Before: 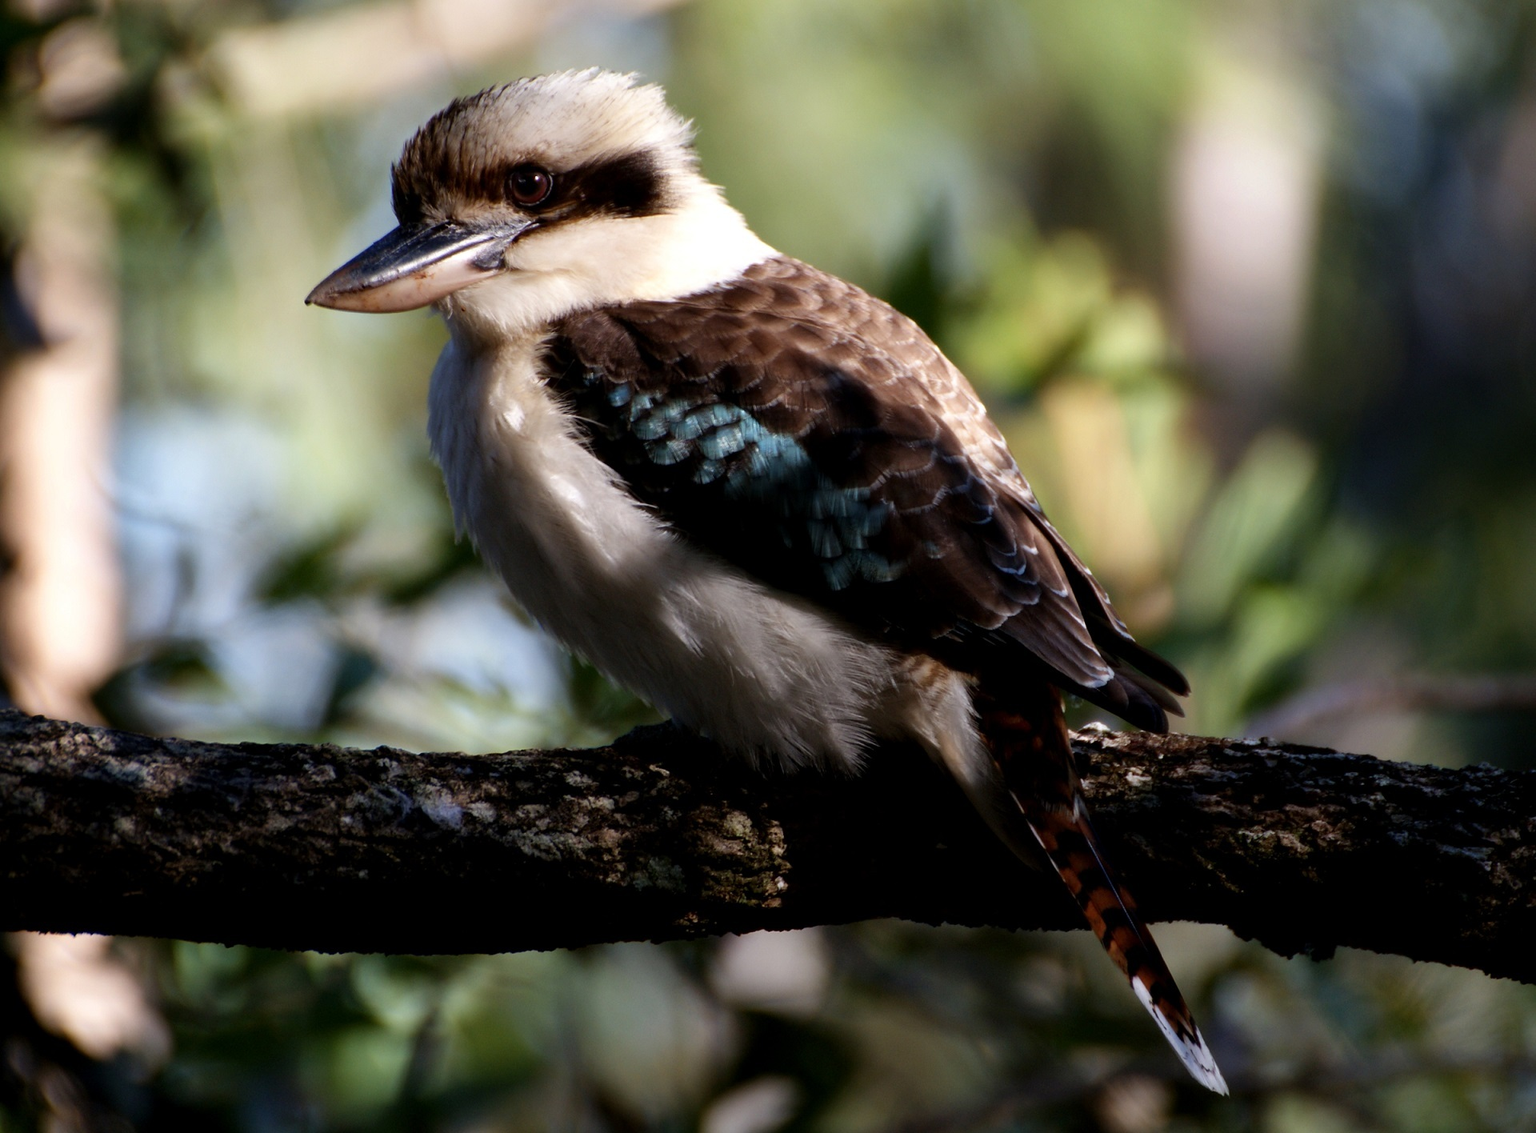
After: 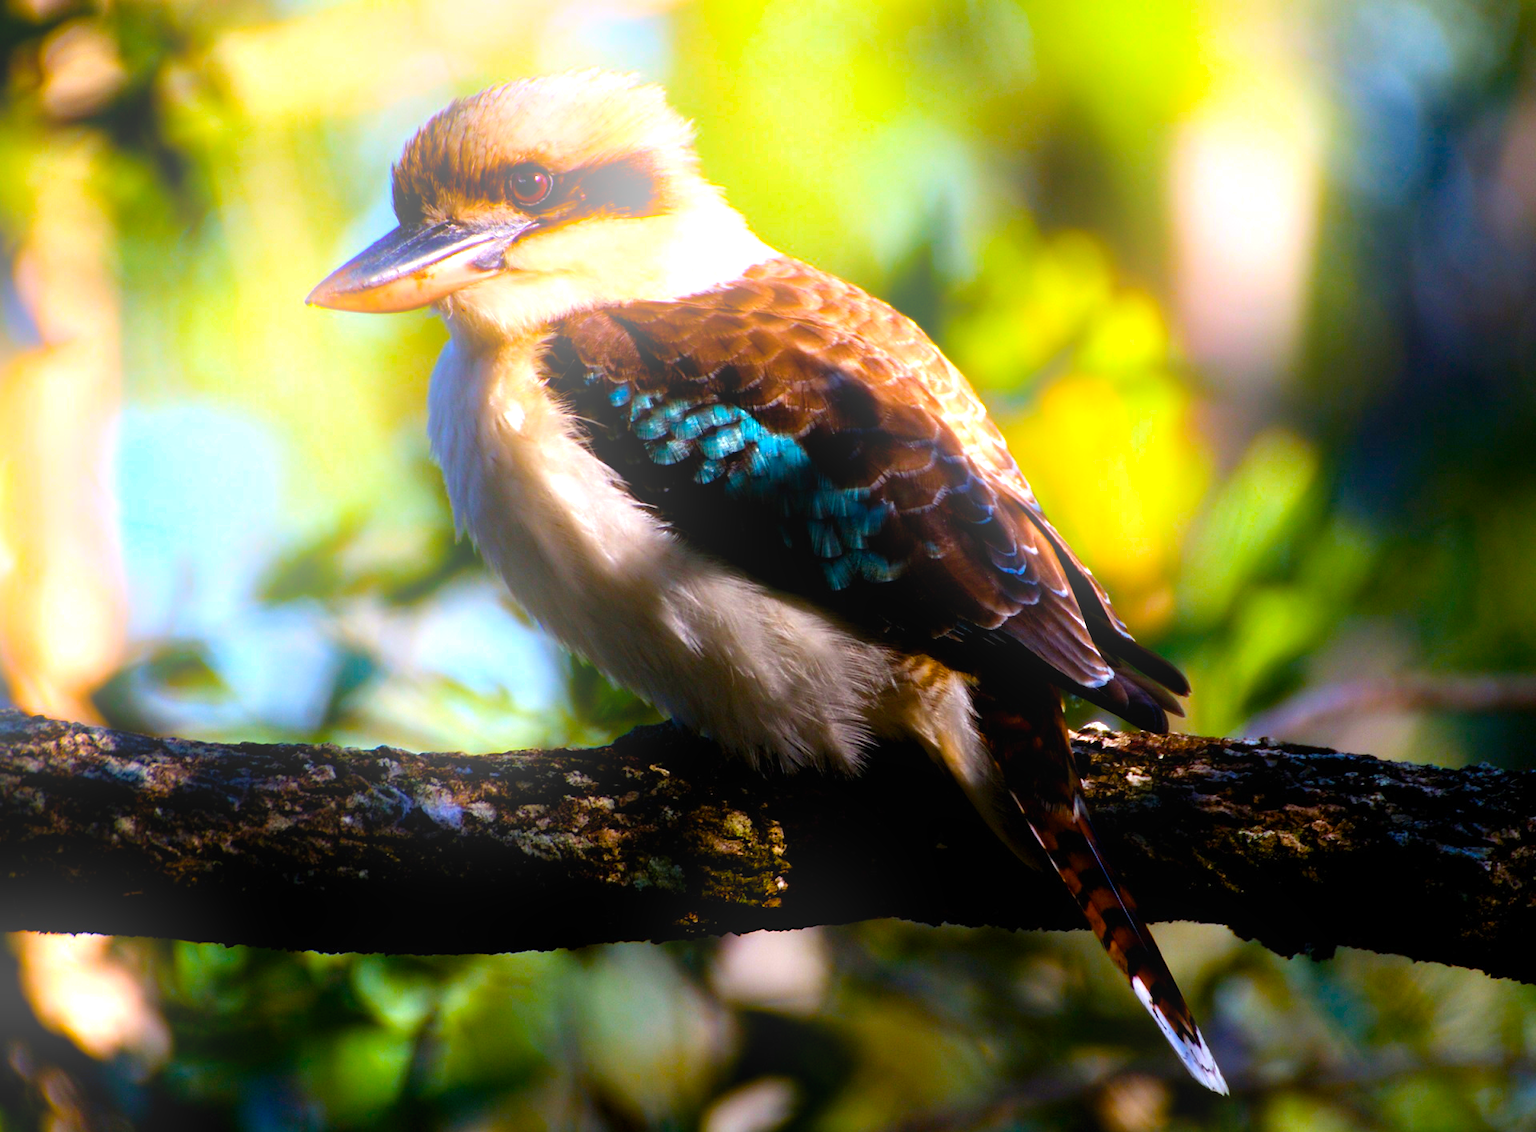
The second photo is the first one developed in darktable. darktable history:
color balance rgb: linear chroma grading › global chroma 42%, perceptual saturation grading › global saturation 42%, perceptual brilliance grading › global brilliance 25%, global vibrance 33%
bloom: threshold 82.5%, strength 16.25%
